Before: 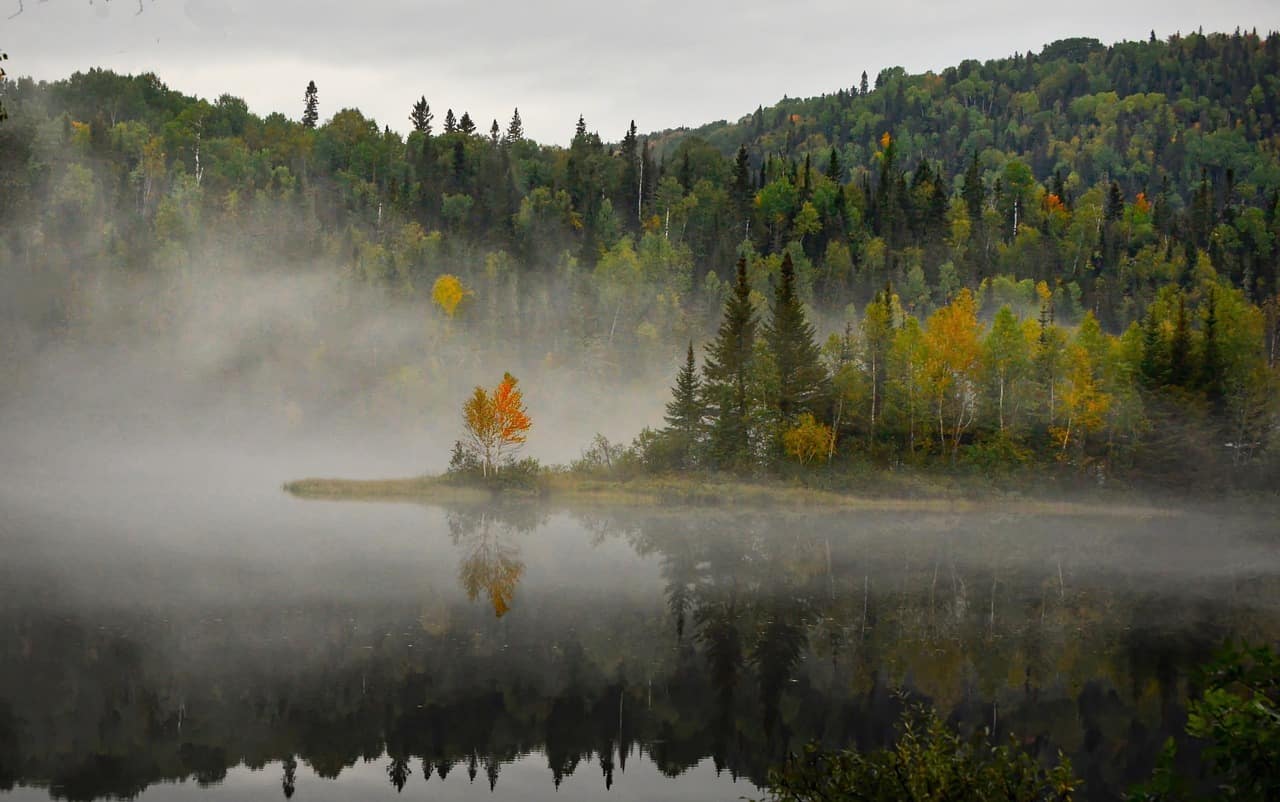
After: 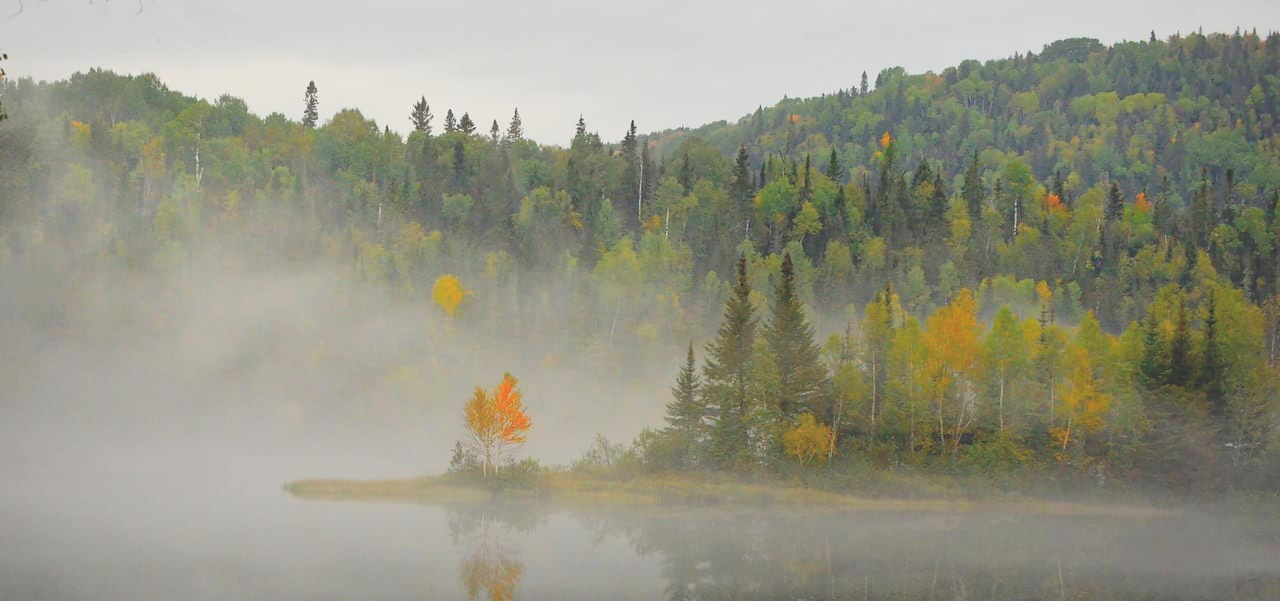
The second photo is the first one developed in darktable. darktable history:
local contrast: detail 69%
crop: bottom 24.981%
contrast brightness saturation: brightness 0.272
